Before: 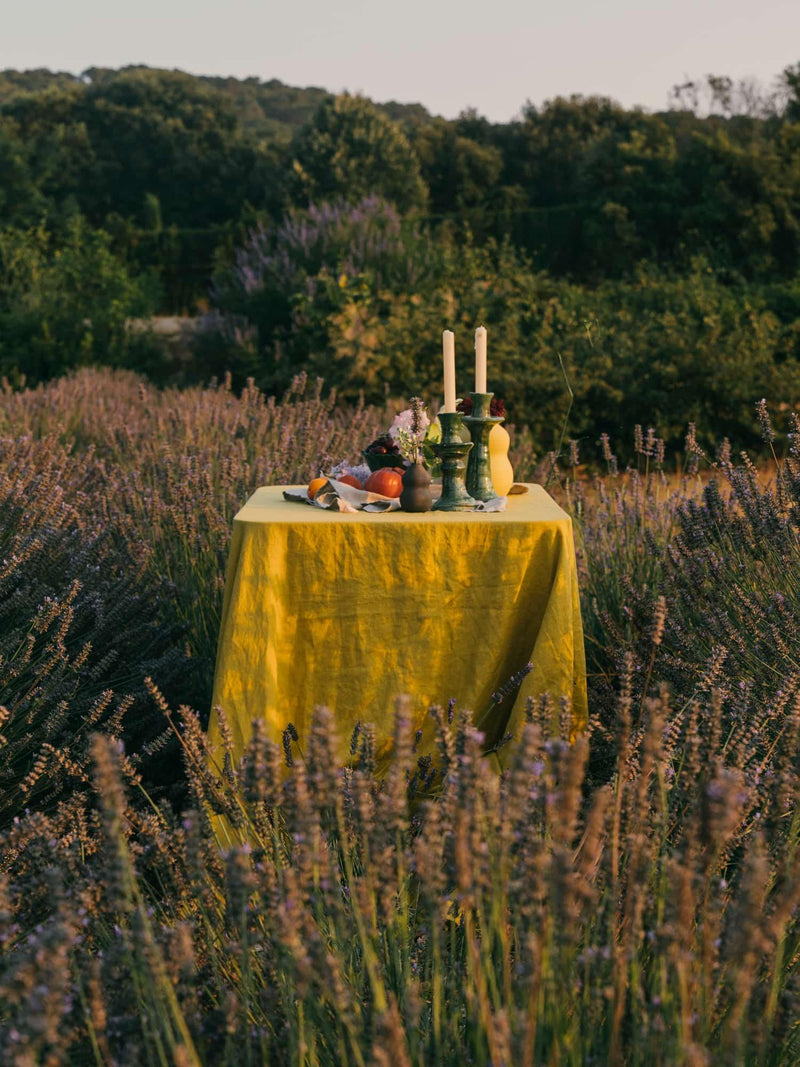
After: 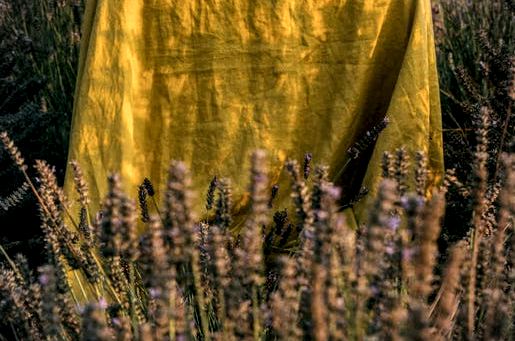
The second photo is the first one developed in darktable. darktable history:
vignetting: dithering 8-bit output, unbound false
crop: left 18.091%, top 51.13%, right 17.525%, bottom 16.85%
local contrast: highlights 0%, shadows 0%, detail 182%
